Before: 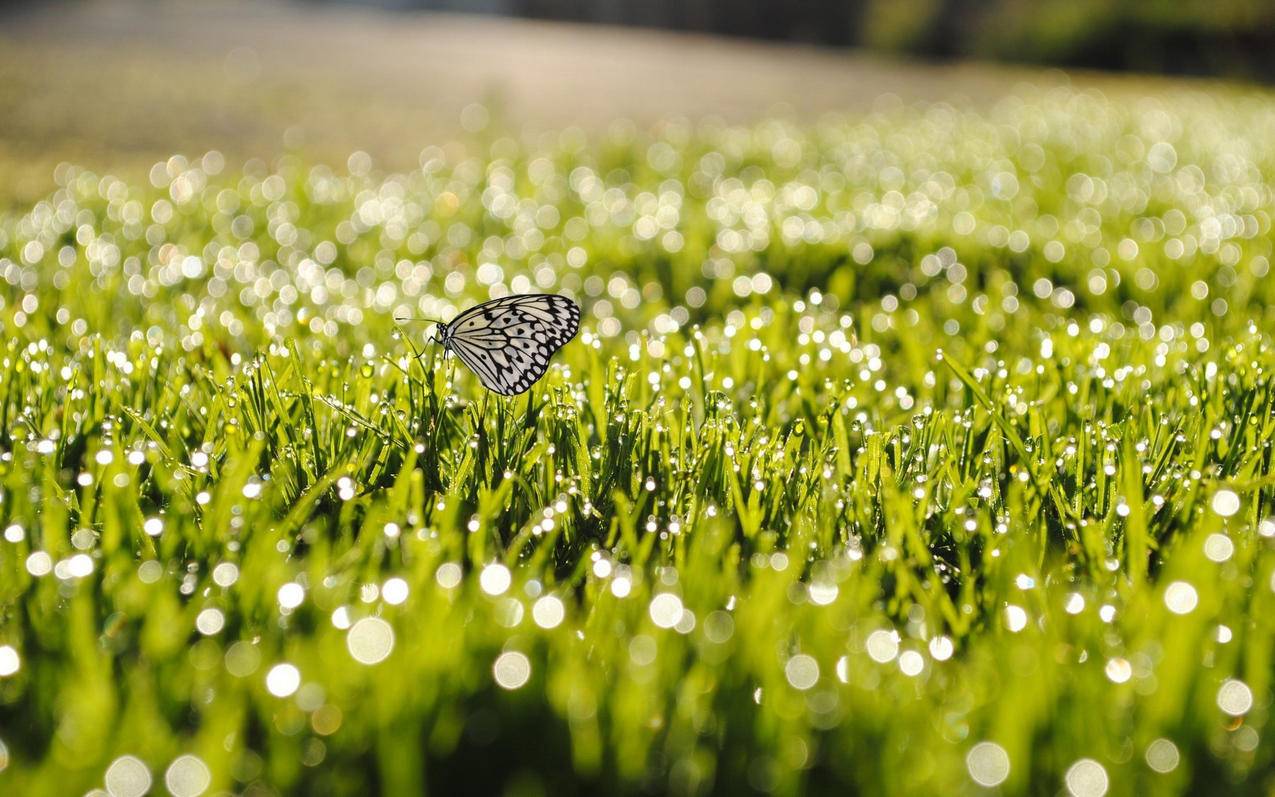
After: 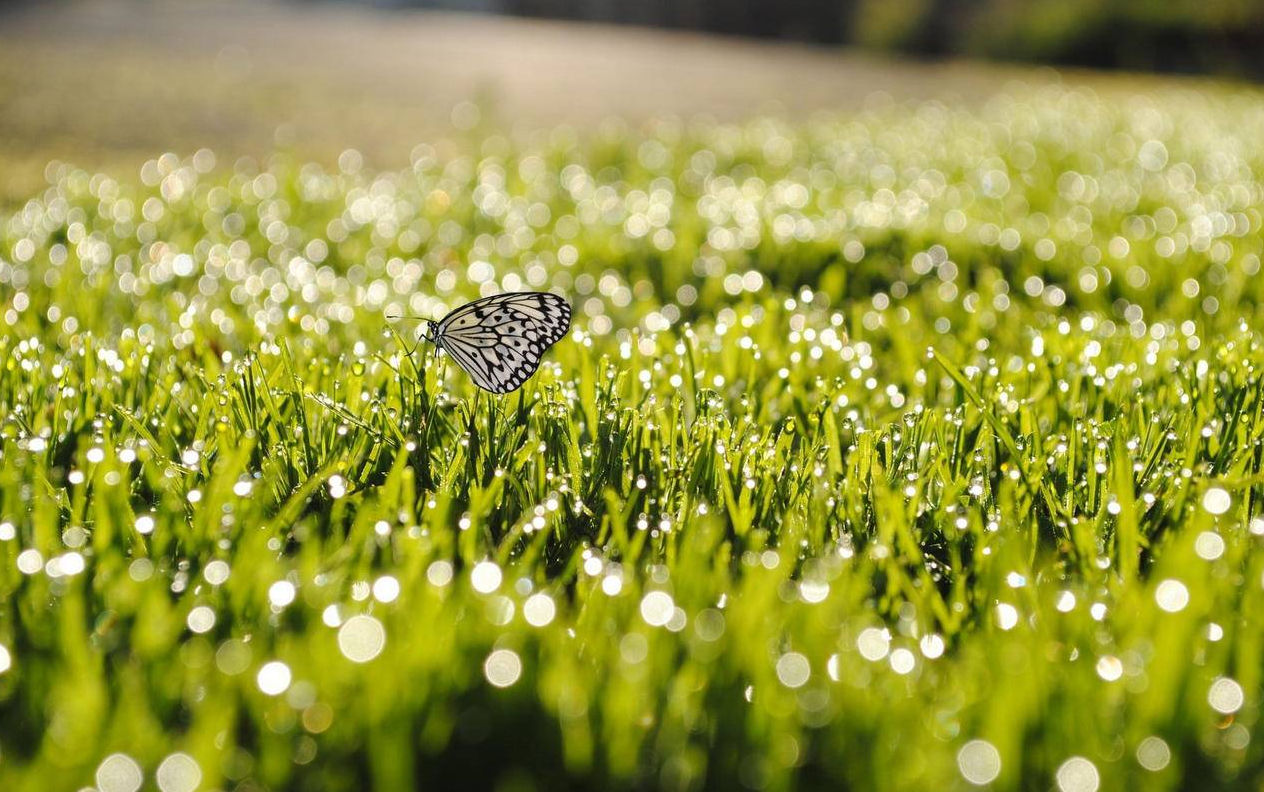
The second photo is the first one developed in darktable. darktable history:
crop and rotate: left 0.789%, top 0.278%, bottom 0.342%
